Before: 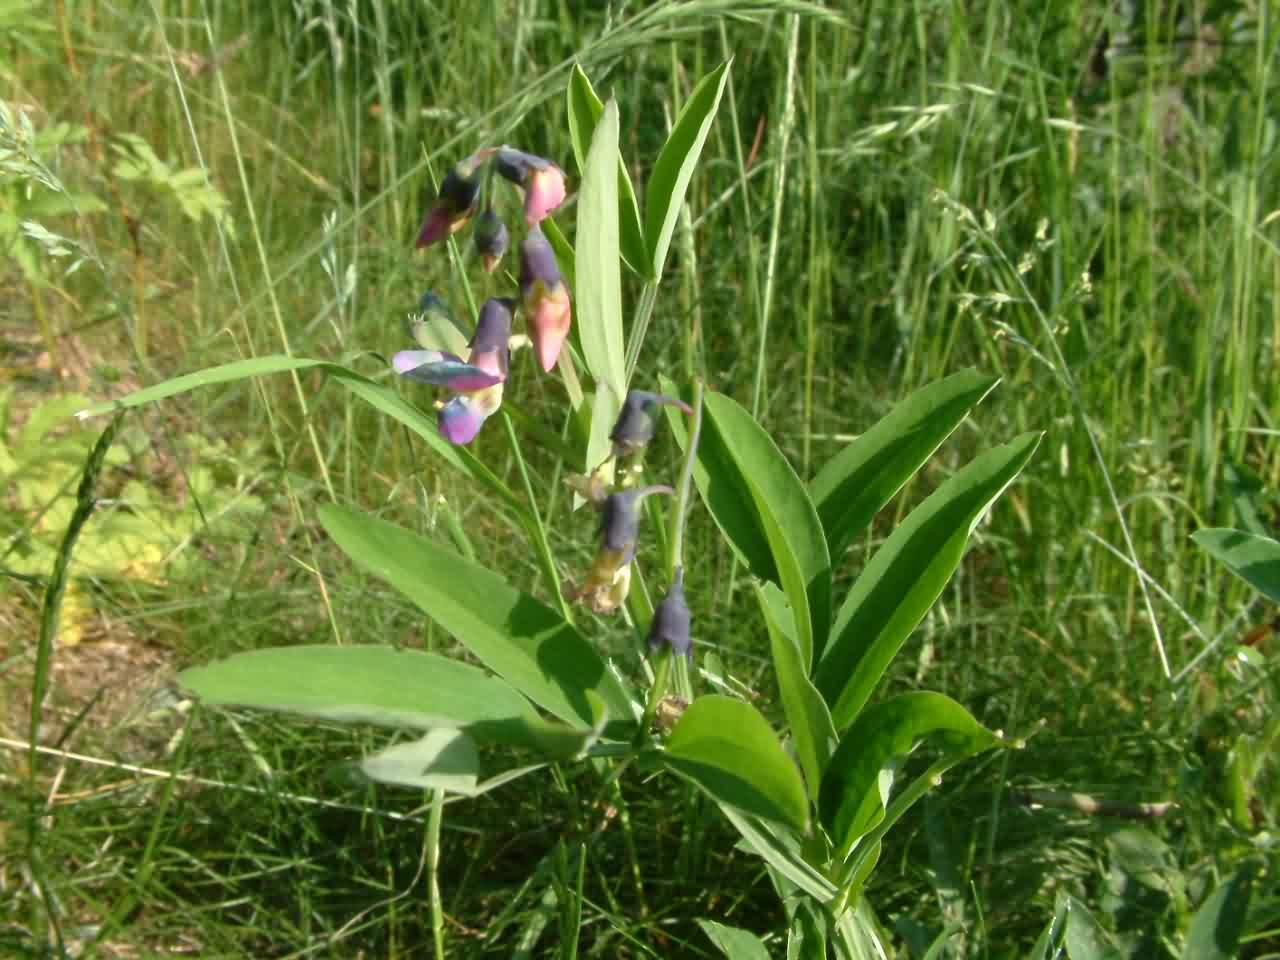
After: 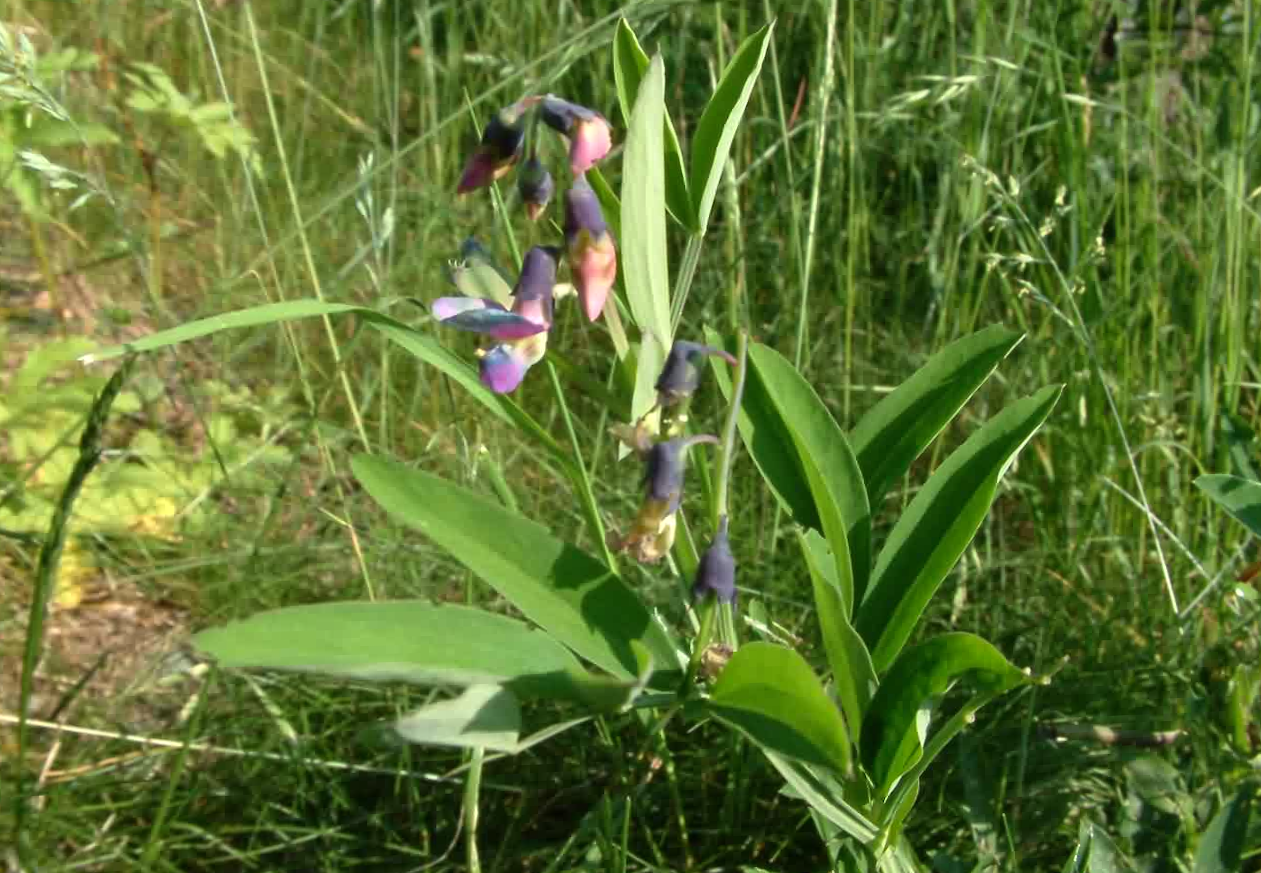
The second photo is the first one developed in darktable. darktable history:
color balance: gamma [0.9, 0.988, 0.975, 1.025], gain [1.05, 1, 1, 1]
rotate and perspective: rotation -0.013°, lens shift (vertical) -0.027, lens shift (horizontal) 0.178, crop left 0.016, crop right 0.989, crop top 0.082, crop bottom 0.918
